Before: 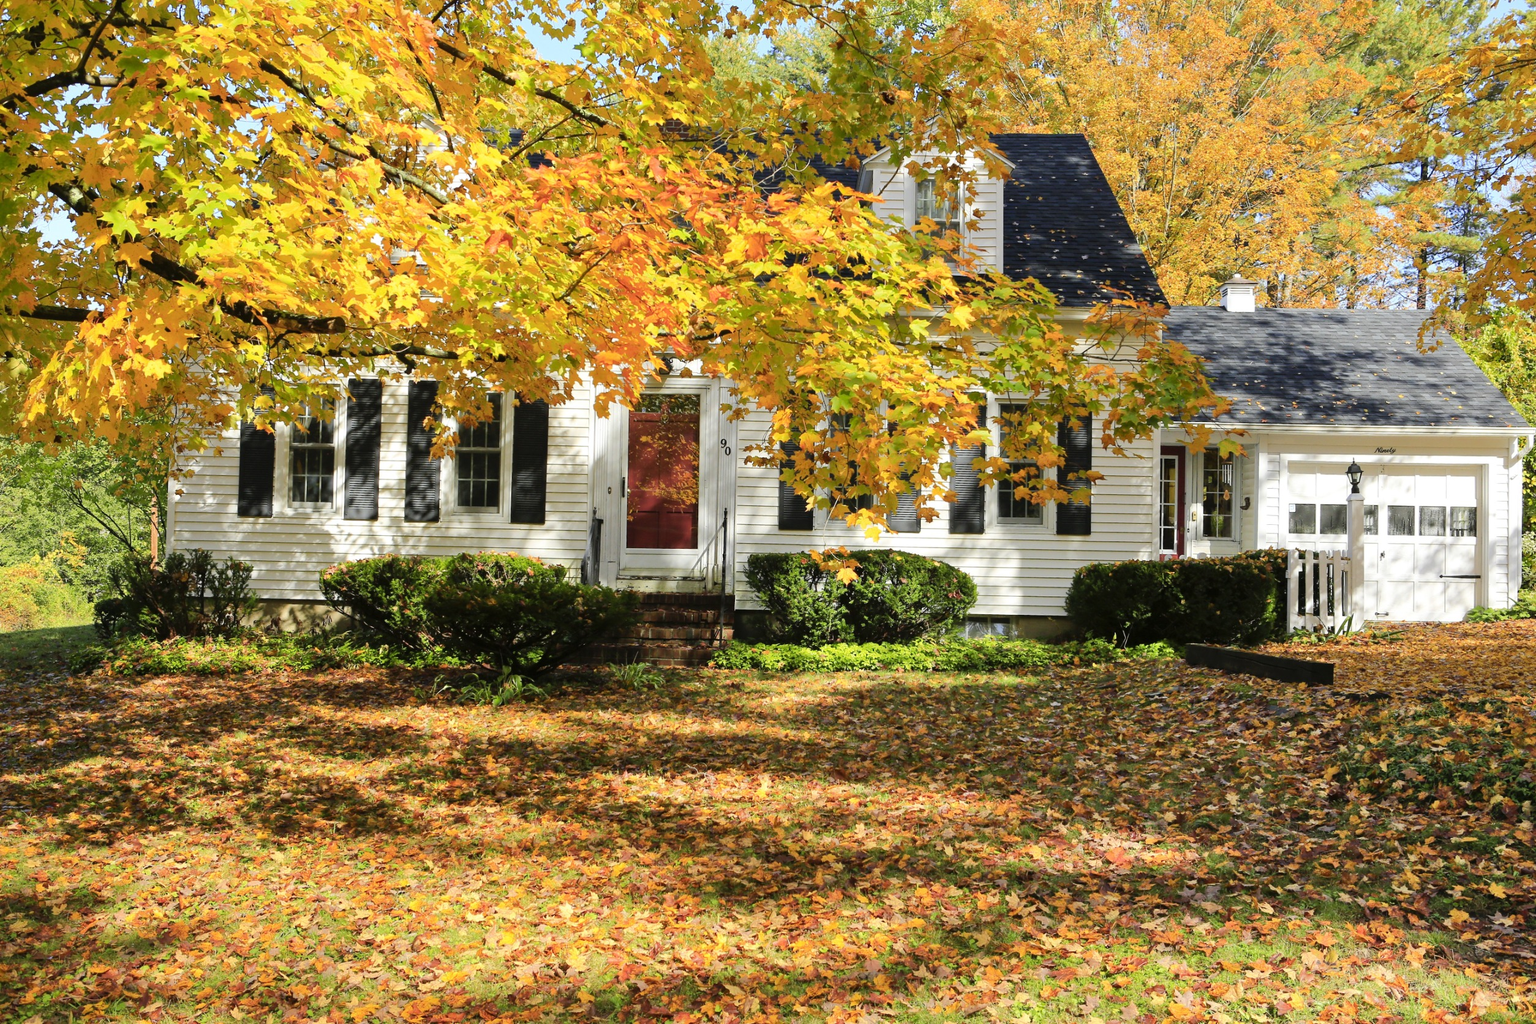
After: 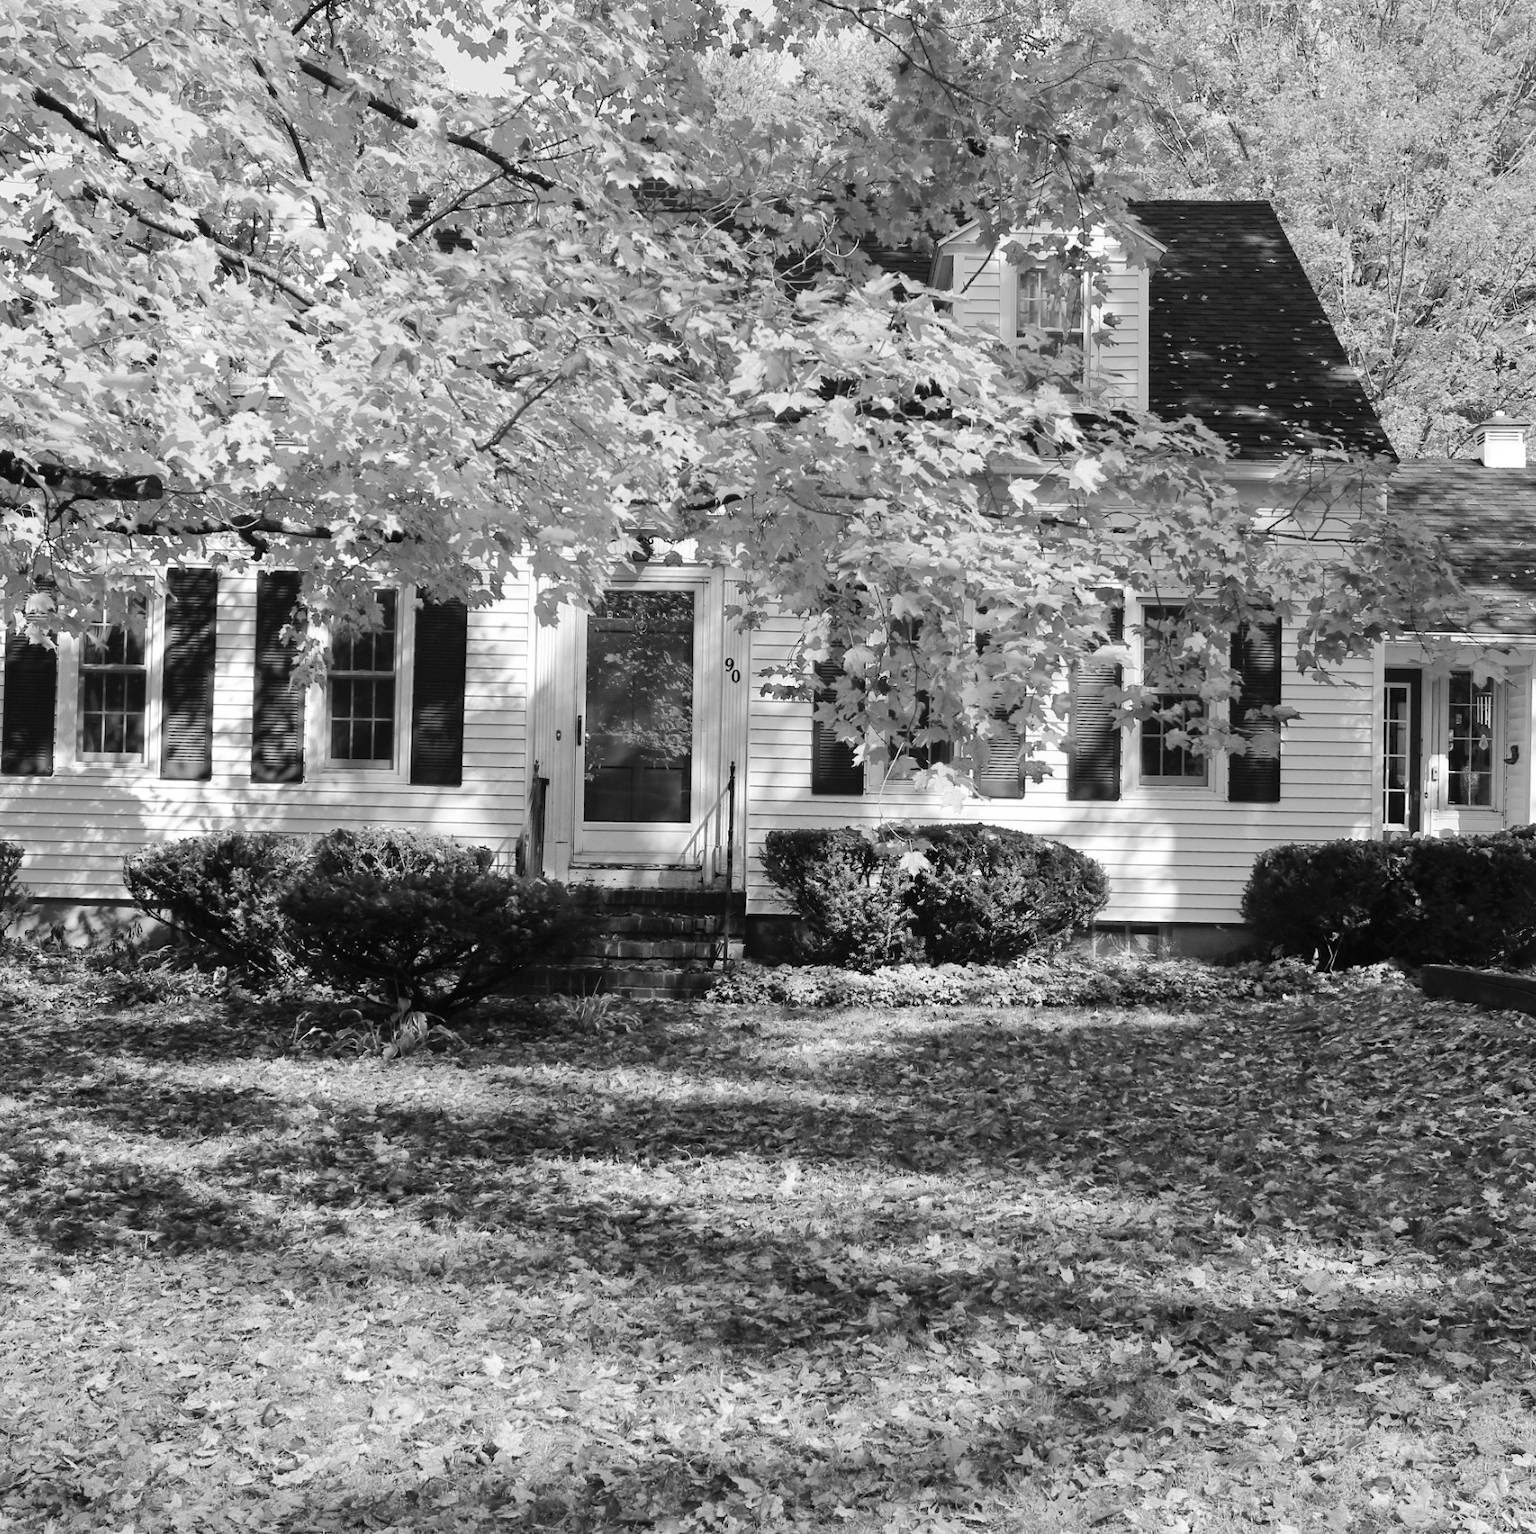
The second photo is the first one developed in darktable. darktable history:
crop and rotate: left 15.446%, right 17.836%
monochrome: on, module defaults
color balance rgb: perceptual saturation grading › global saturation 20%, perceptual saturation grading › highlights -25%, perceptual saturation grading › shadows 25%
